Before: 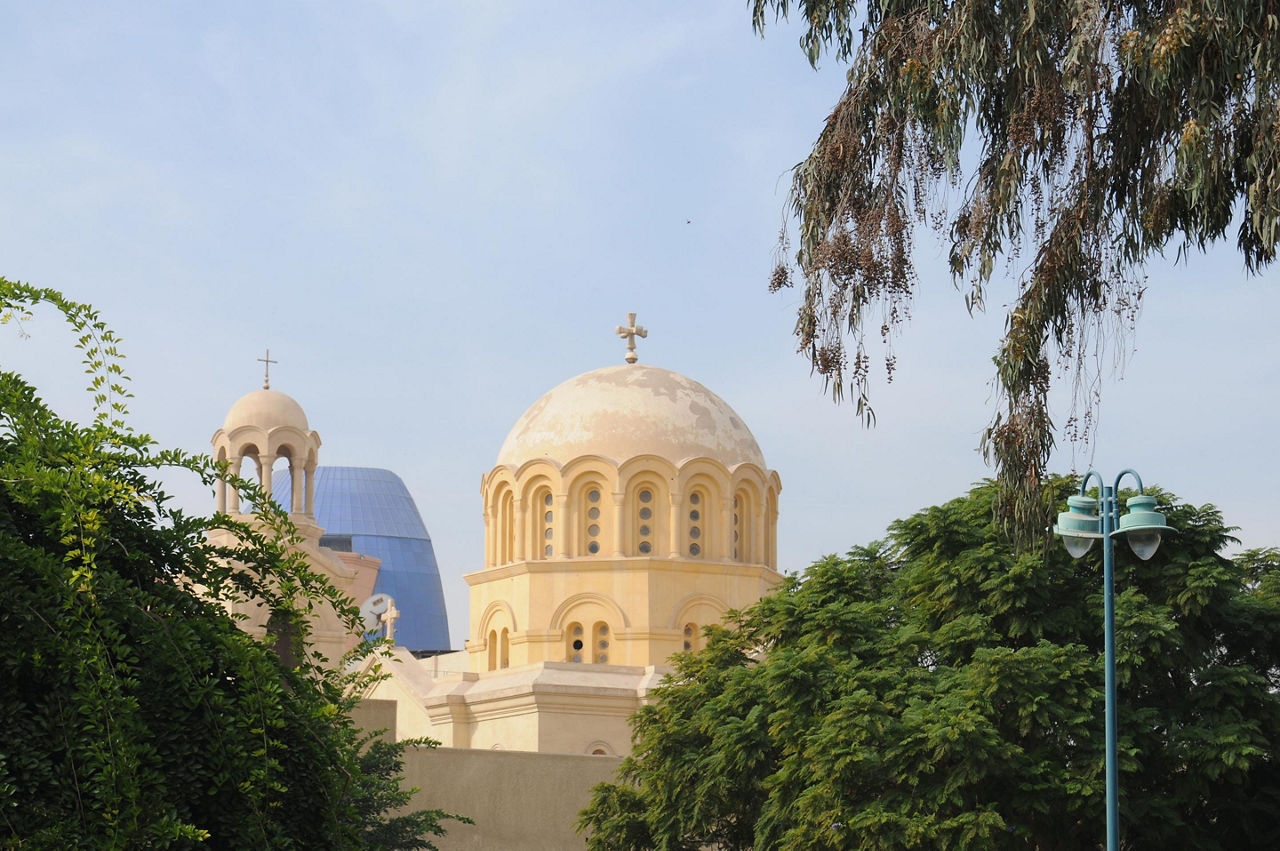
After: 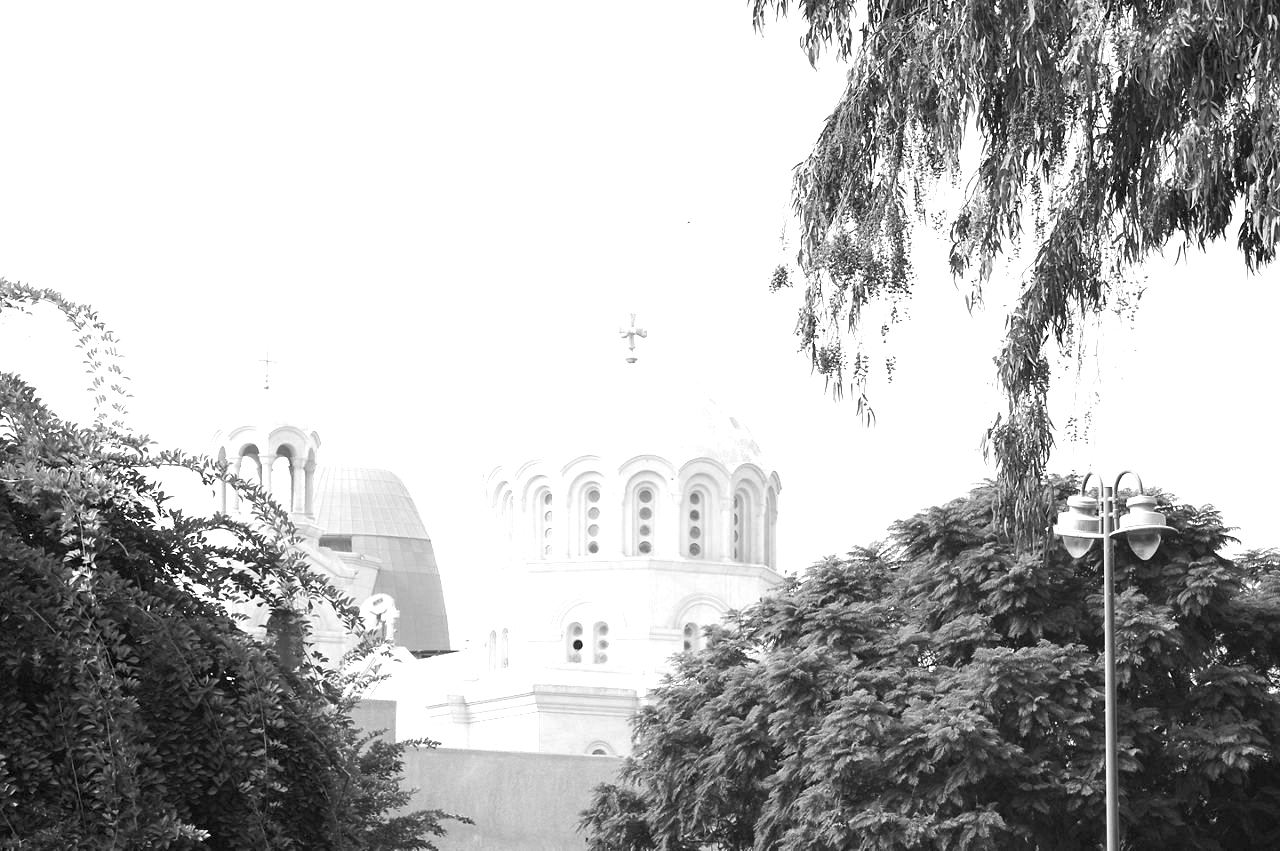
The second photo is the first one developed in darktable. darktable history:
color correction: highlights b* 3
exposure: black level correction 0.001, exposure 1.398 EV, compensate exposure bias true, compensate highlight preservation false
monochrome: on, module defaults
